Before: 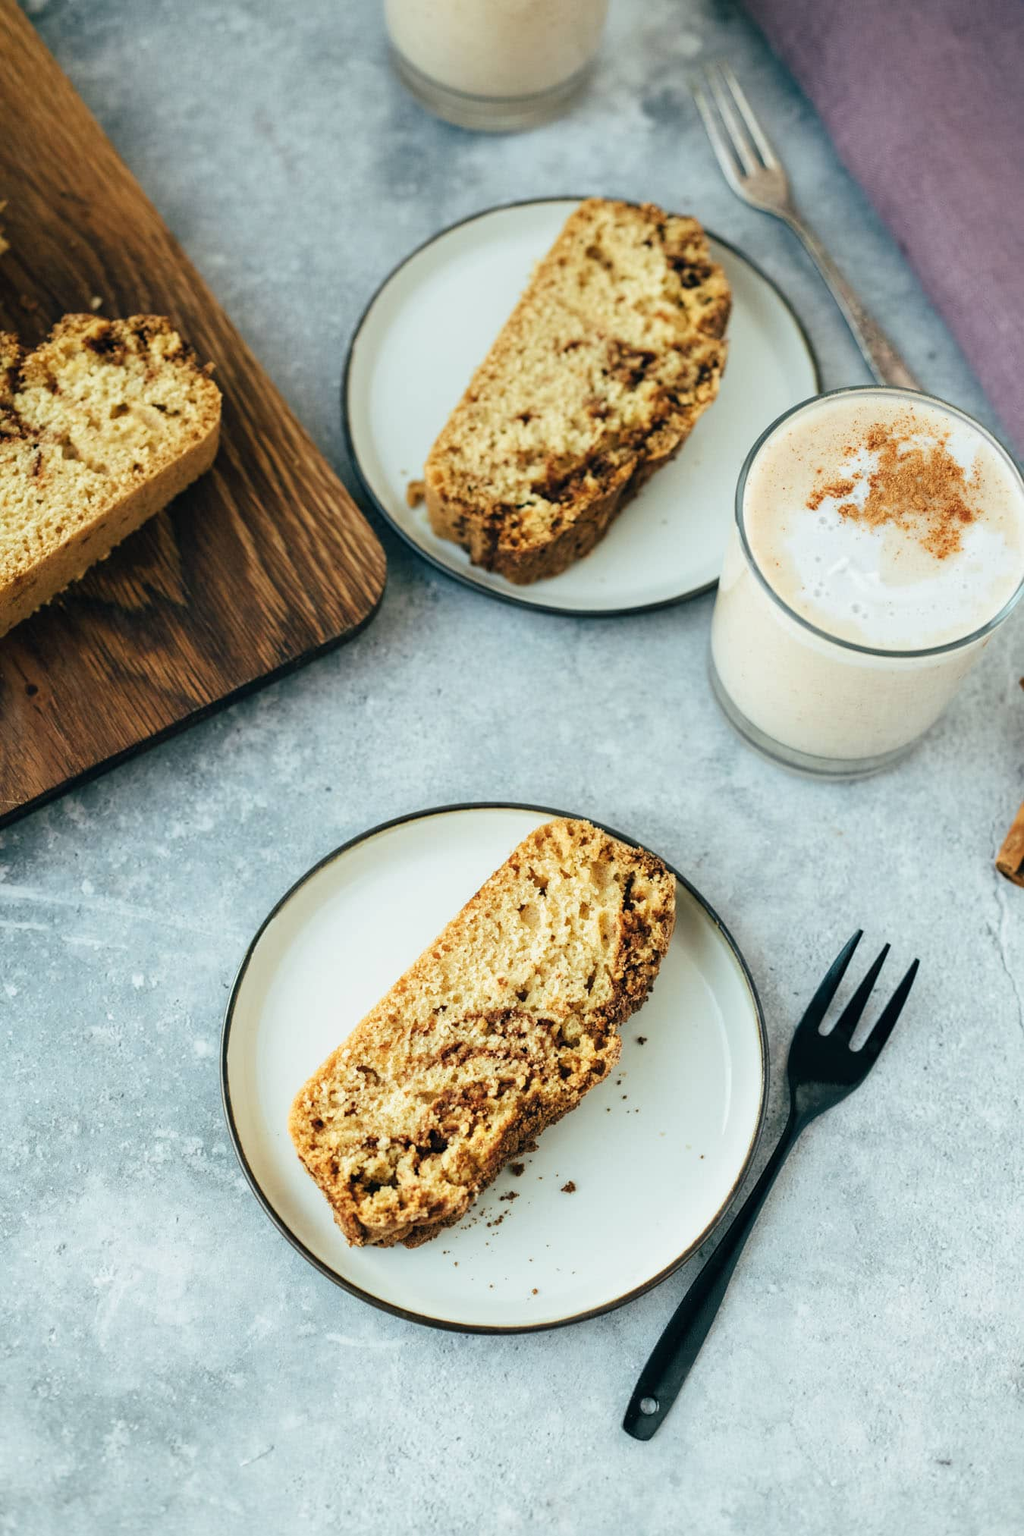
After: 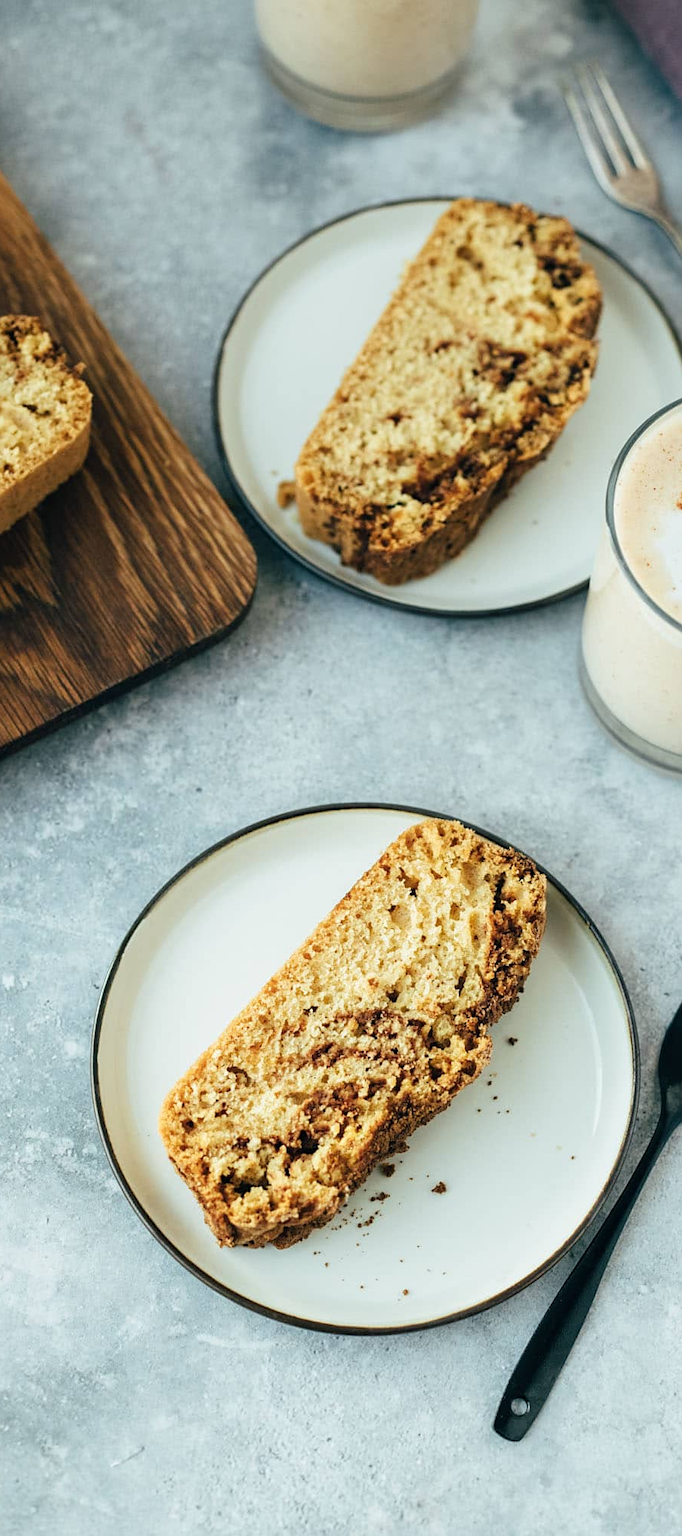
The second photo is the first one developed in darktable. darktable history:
crop and rotate: left 12.673%, right 20.66%
sharpen: amount 0.2
